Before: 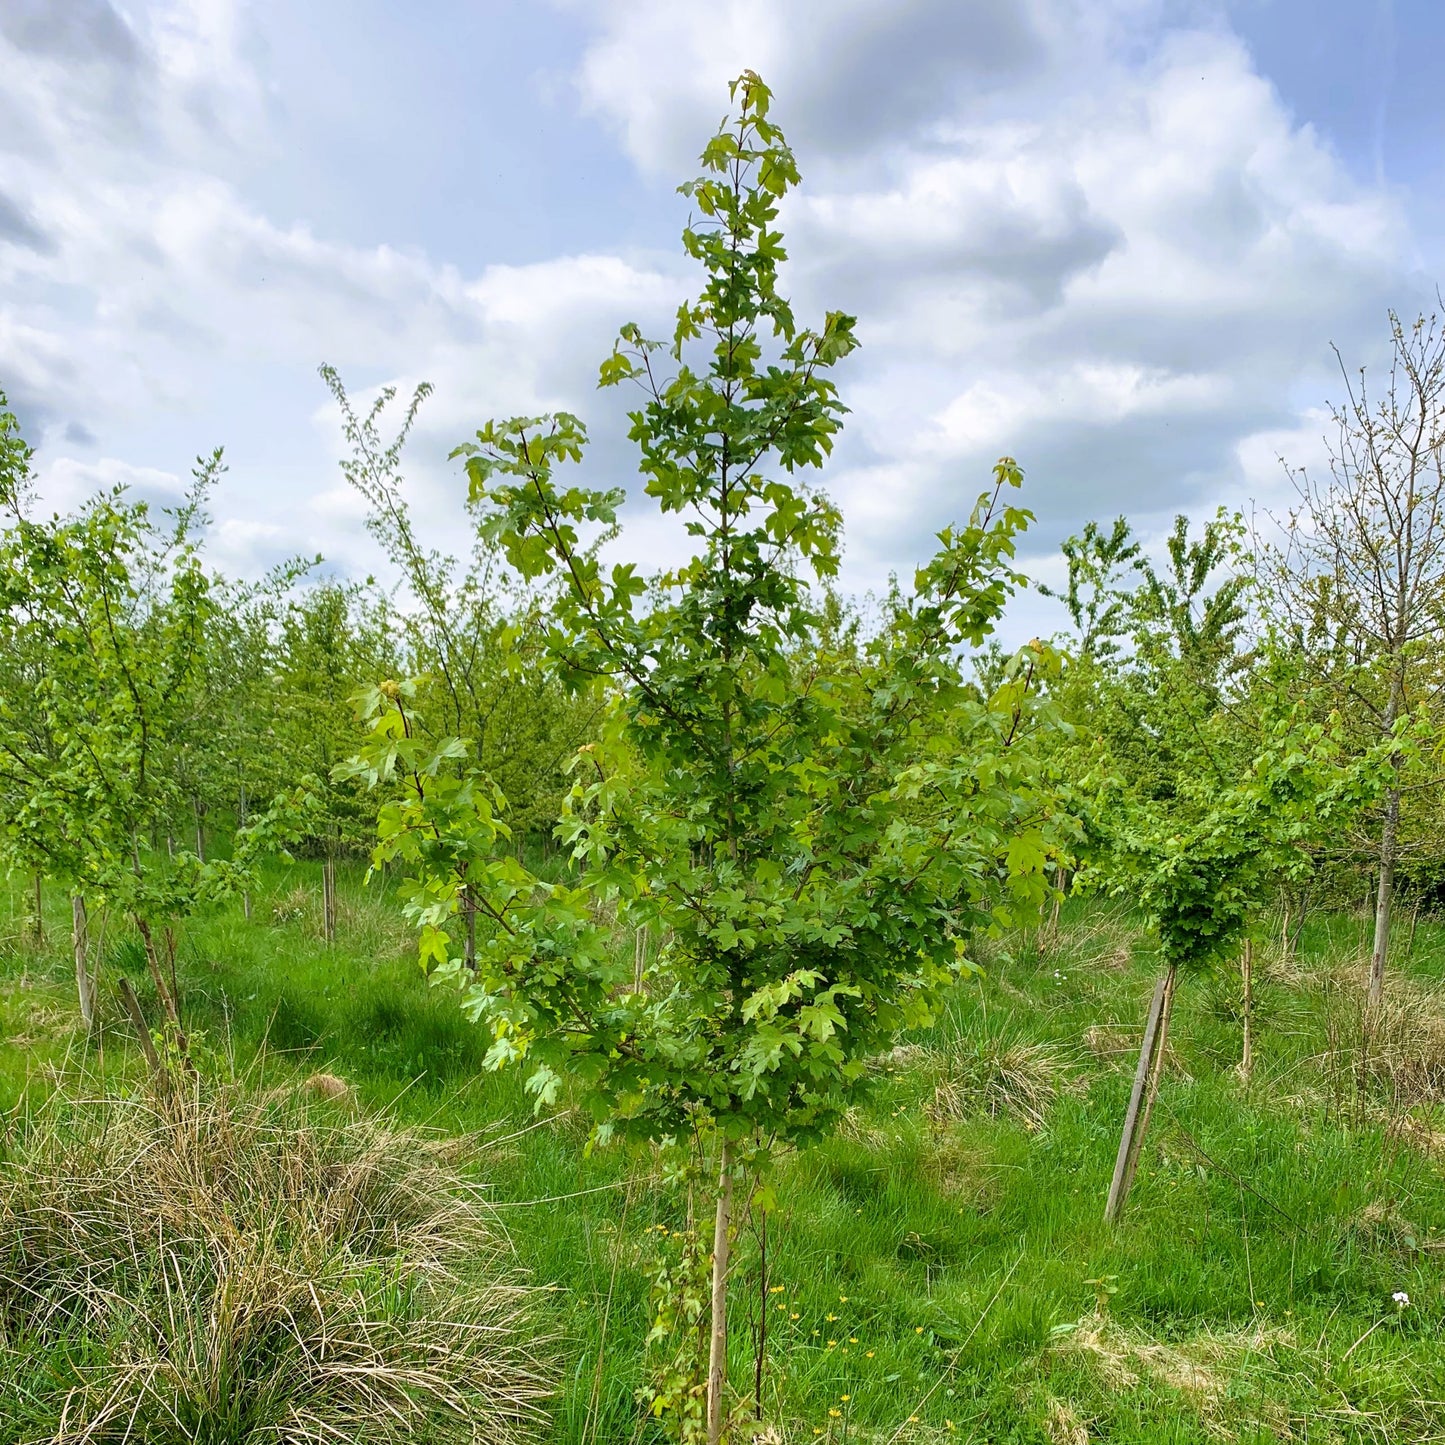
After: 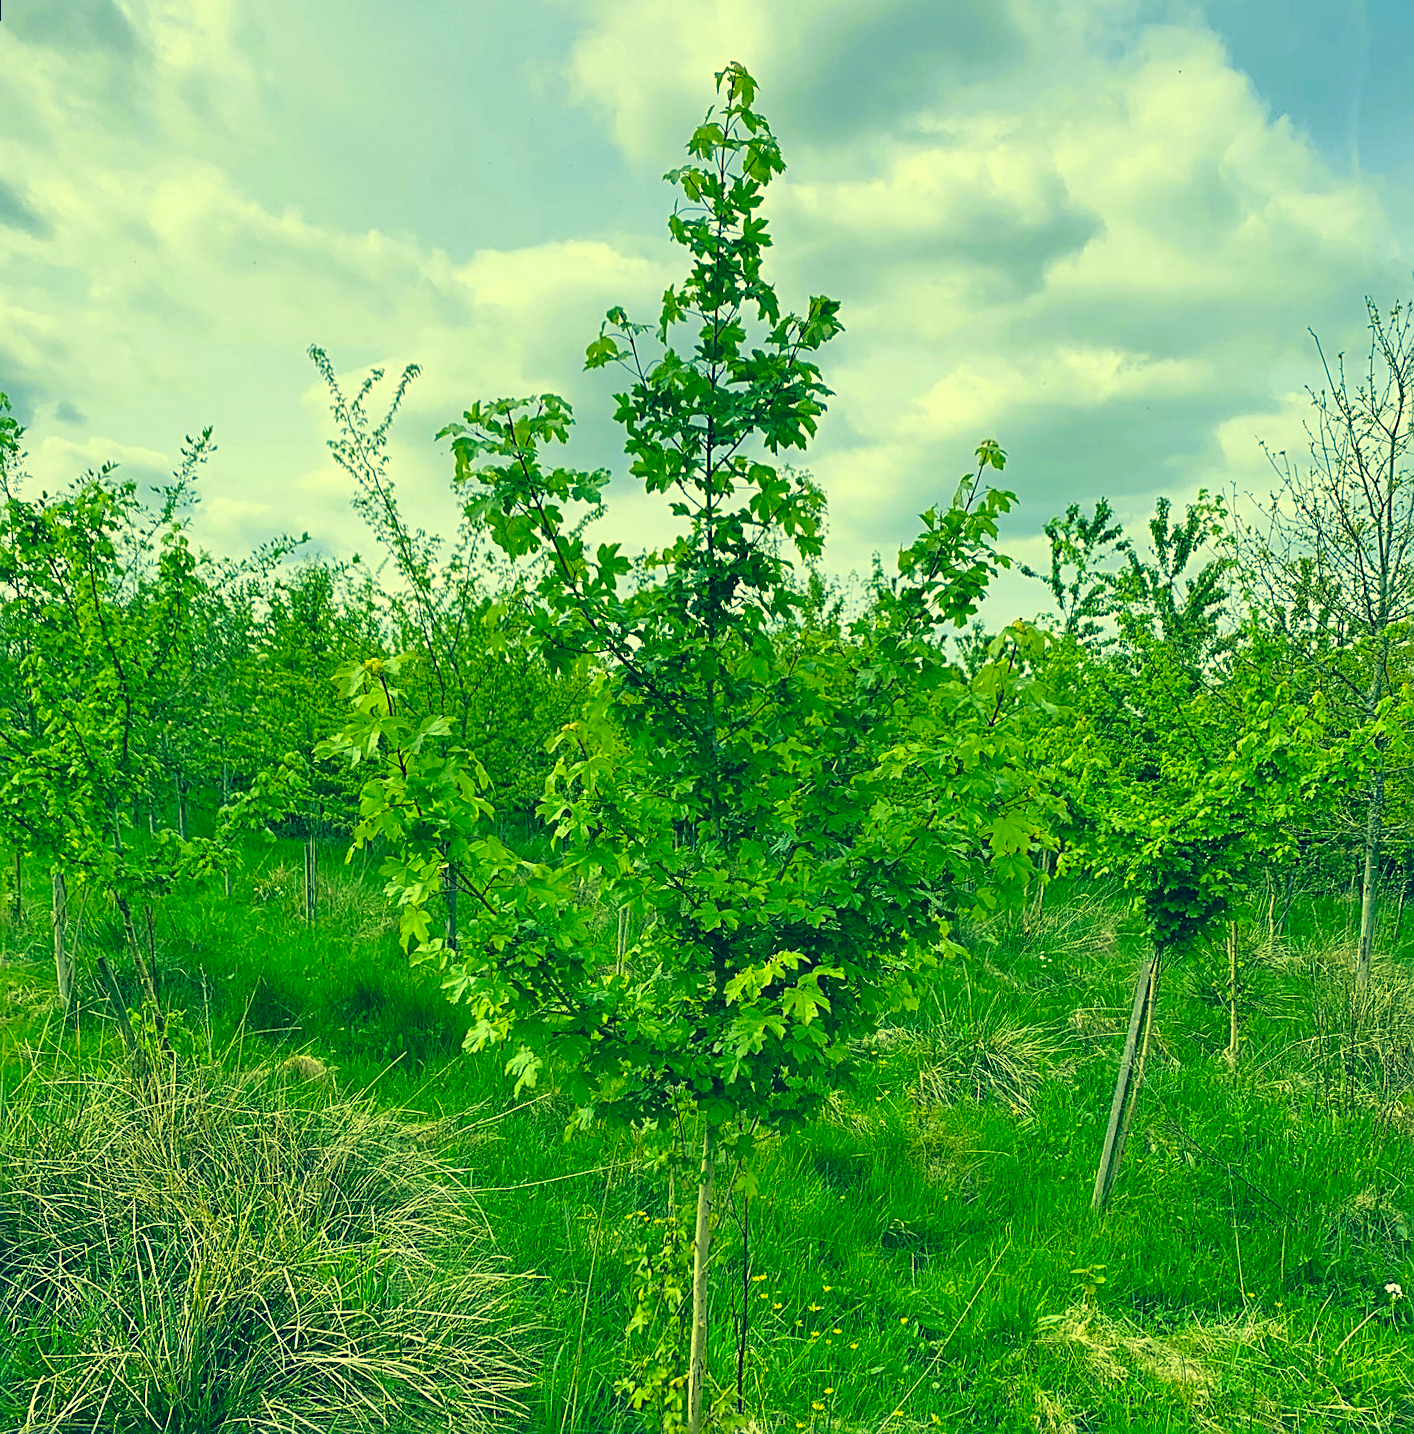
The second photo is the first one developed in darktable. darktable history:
sharpen: radius 2.767
rotate and perspective: rotation 0.226°, lens shift (vertical) -0.042, crop left 0.023, crop right 0.982, crop top 0.006, crop bottom 0.994
color correction: highlights a* -15.58, highlights b* 40, shadows a* -40, shadows b* -26.18
